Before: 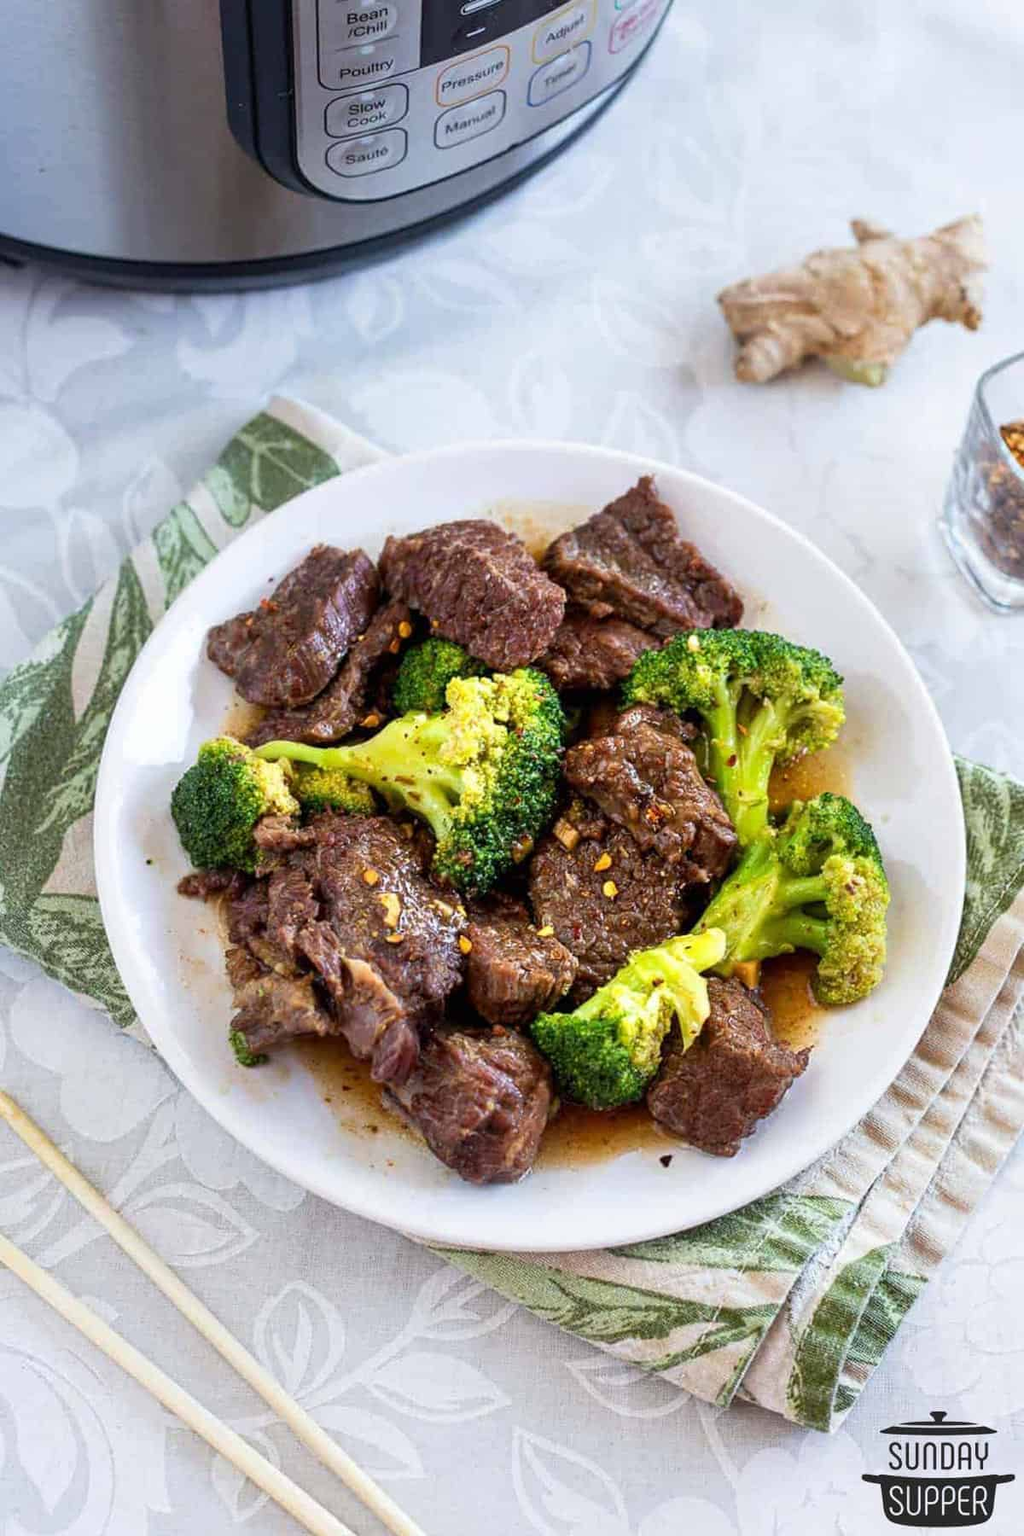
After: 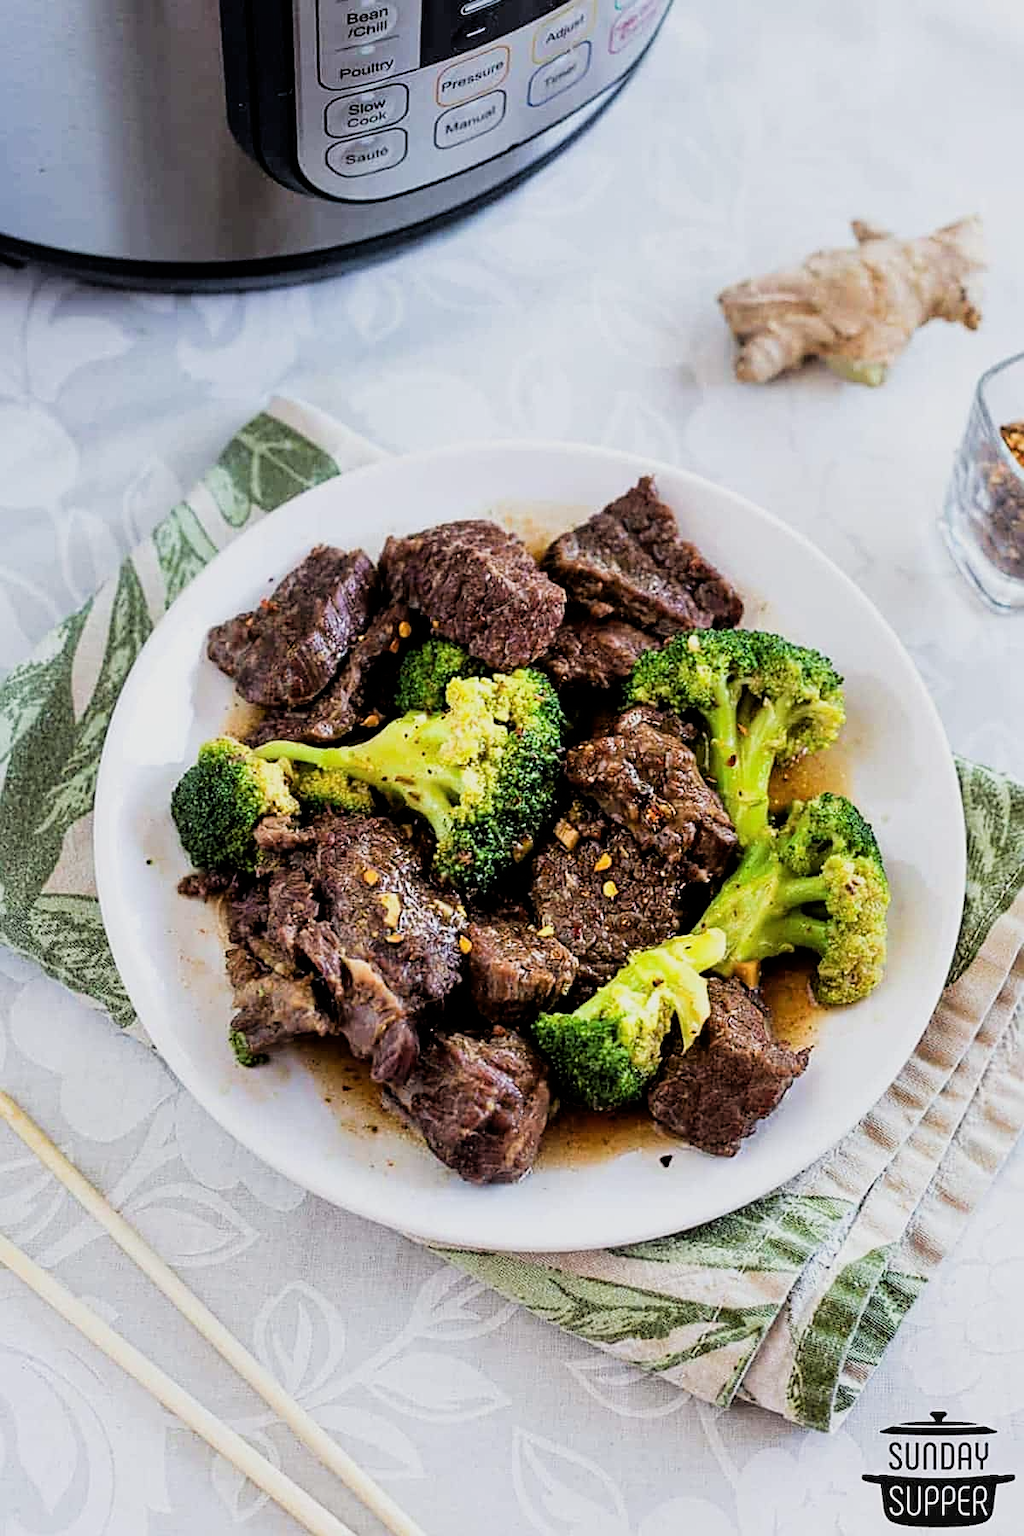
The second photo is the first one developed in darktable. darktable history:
filmic rgb: black relative exposure -5 EV, white relative exposure 3.5 EV, hardness 3.19, contrast 1.2, highlights saturation mix -50%
sharpen: on, module defaults
